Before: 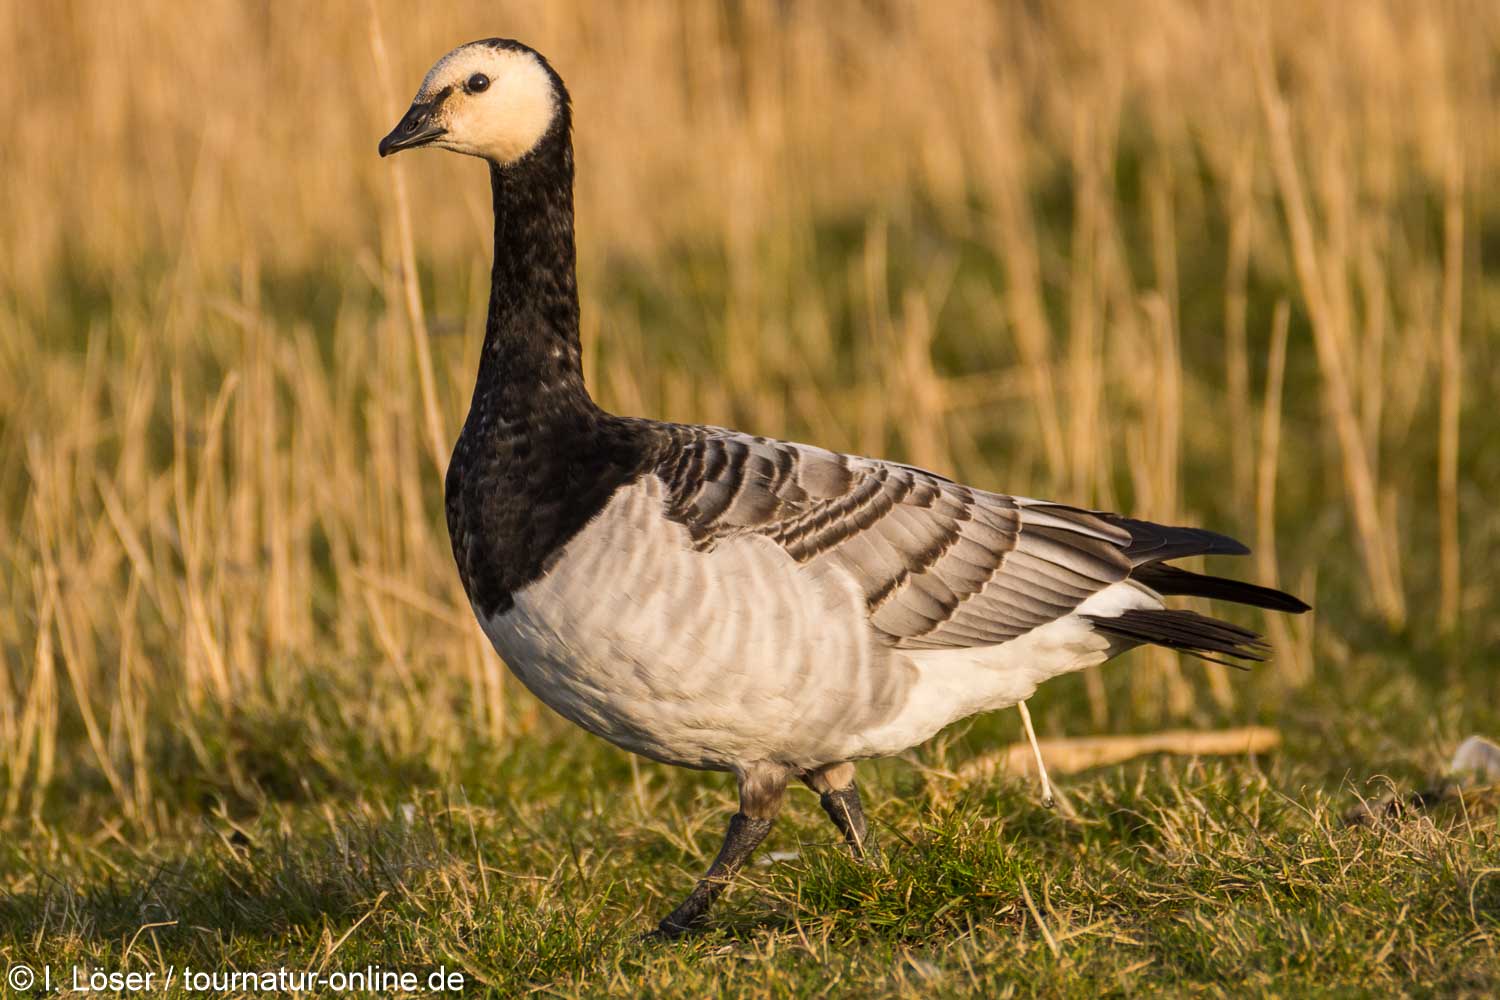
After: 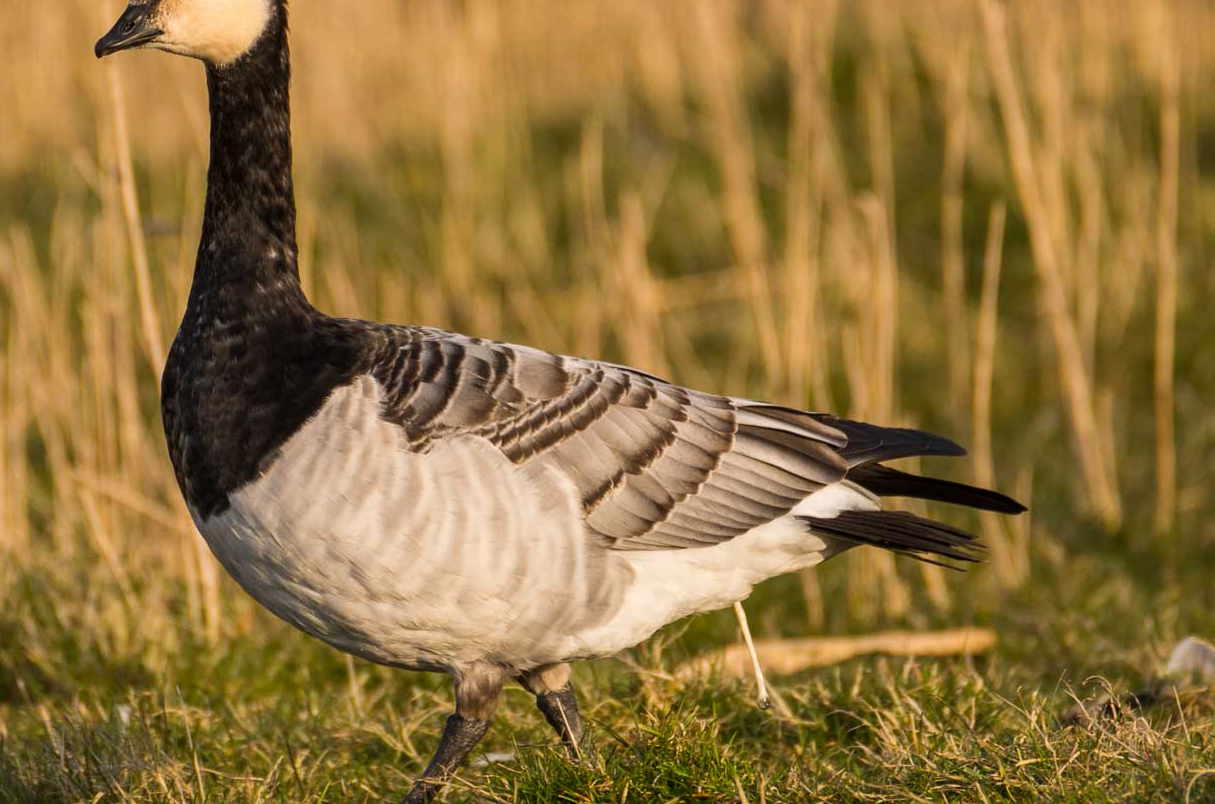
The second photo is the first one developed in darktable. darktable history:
crop: left 18.987%, top 9.912%, right 0%, bottom 9.598%
